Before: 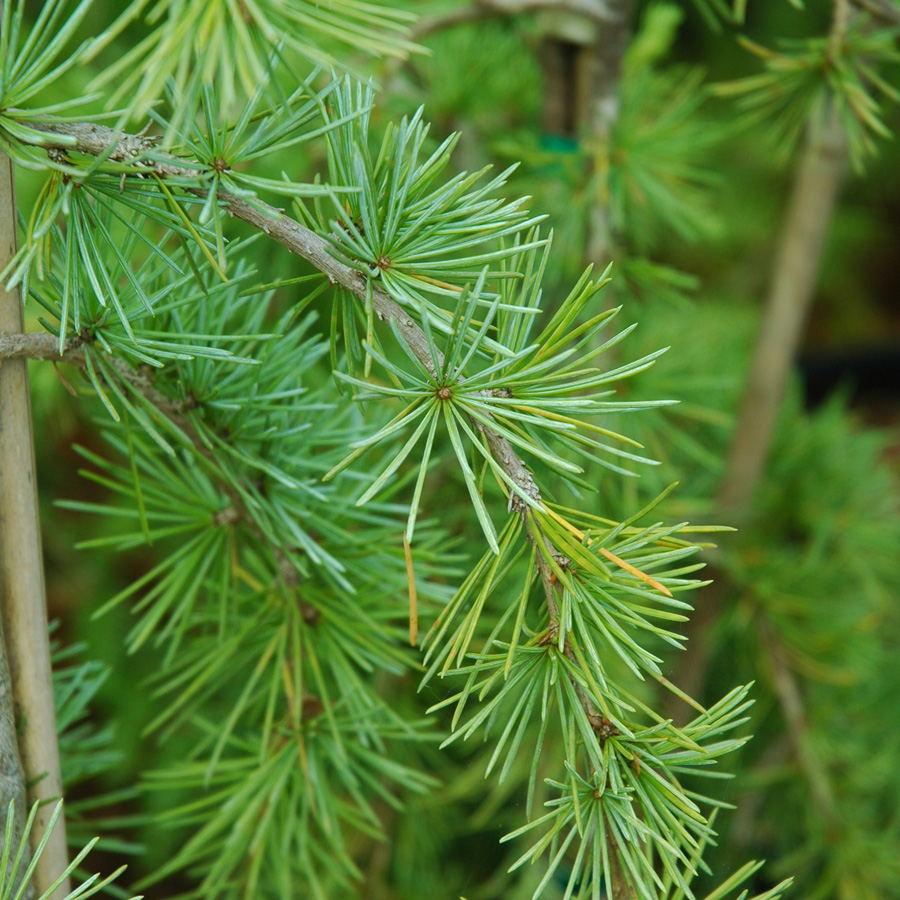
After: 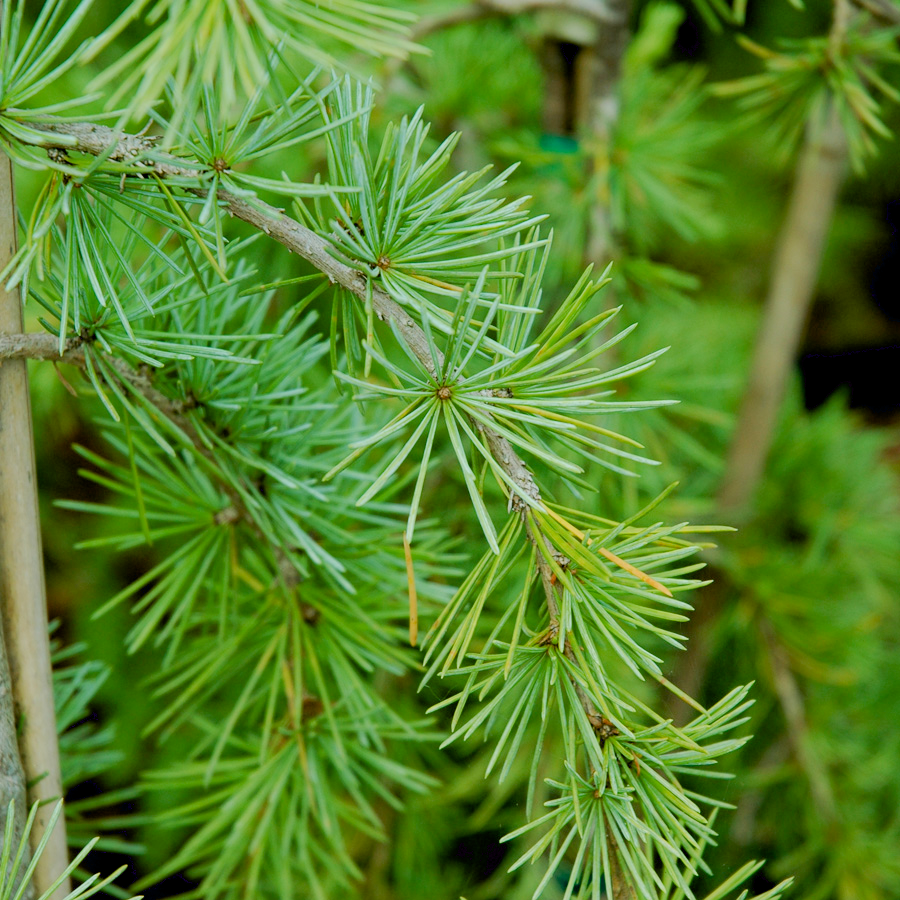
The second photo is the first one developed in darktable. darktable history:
filmic rgb: black relative exposure -7.65 EV, white relative exposure 4.56 EV, hardness 3.61
exposure: black level correction 0.012, exposure 0.7 EV, compensate exposure bias true, compensate highlight preservation false
